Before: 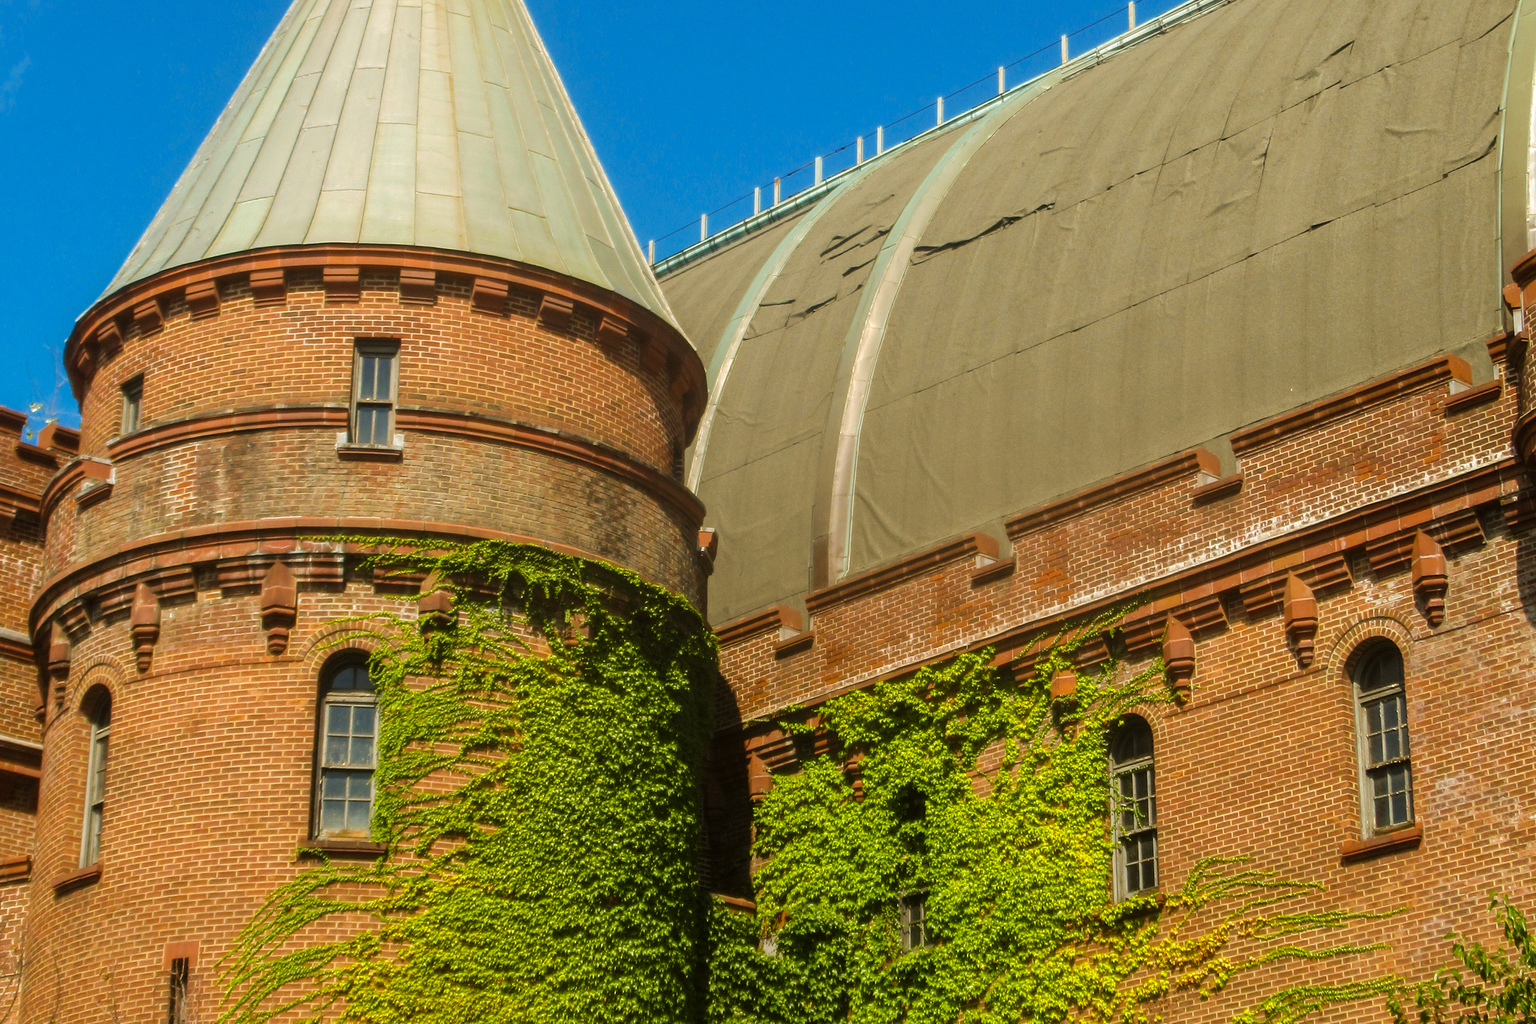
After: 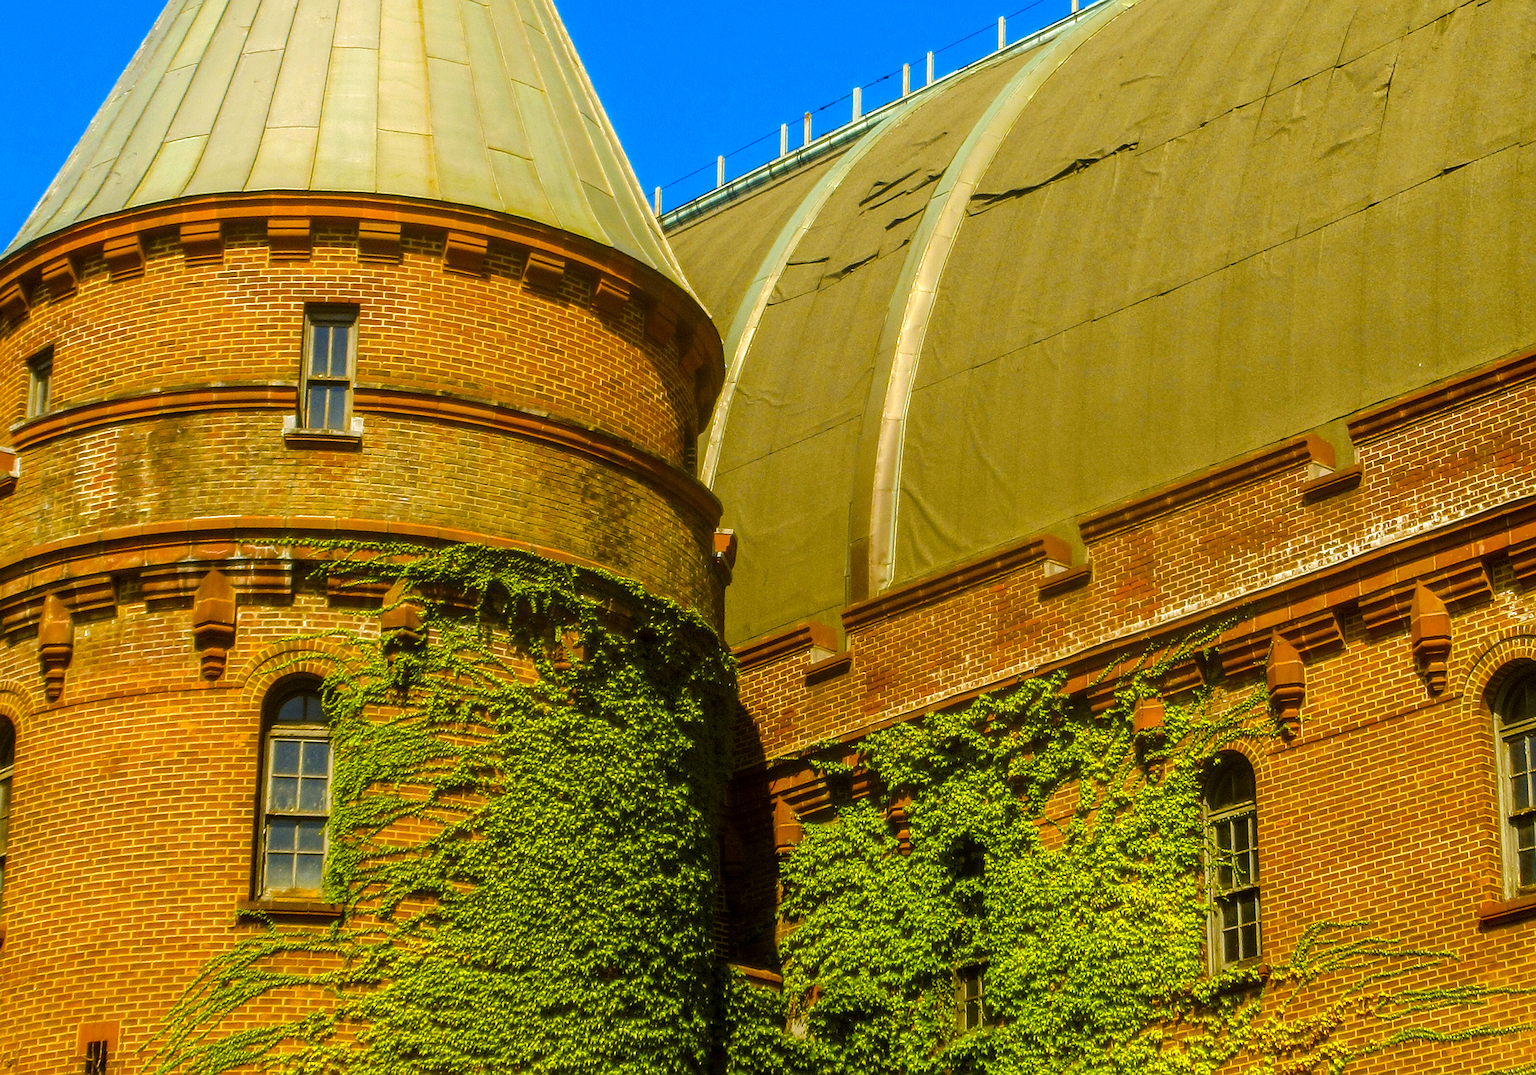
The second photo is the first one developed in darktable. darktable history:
crop: left 6.446%, top 8.188%, right 9.538%, bottom 3.548%
color contrast: green-magenta contrast 1.12, blue-yellow contrast 1.95, unbound 0
sharpen: on, module defaults
local contrast: on, module defaults
